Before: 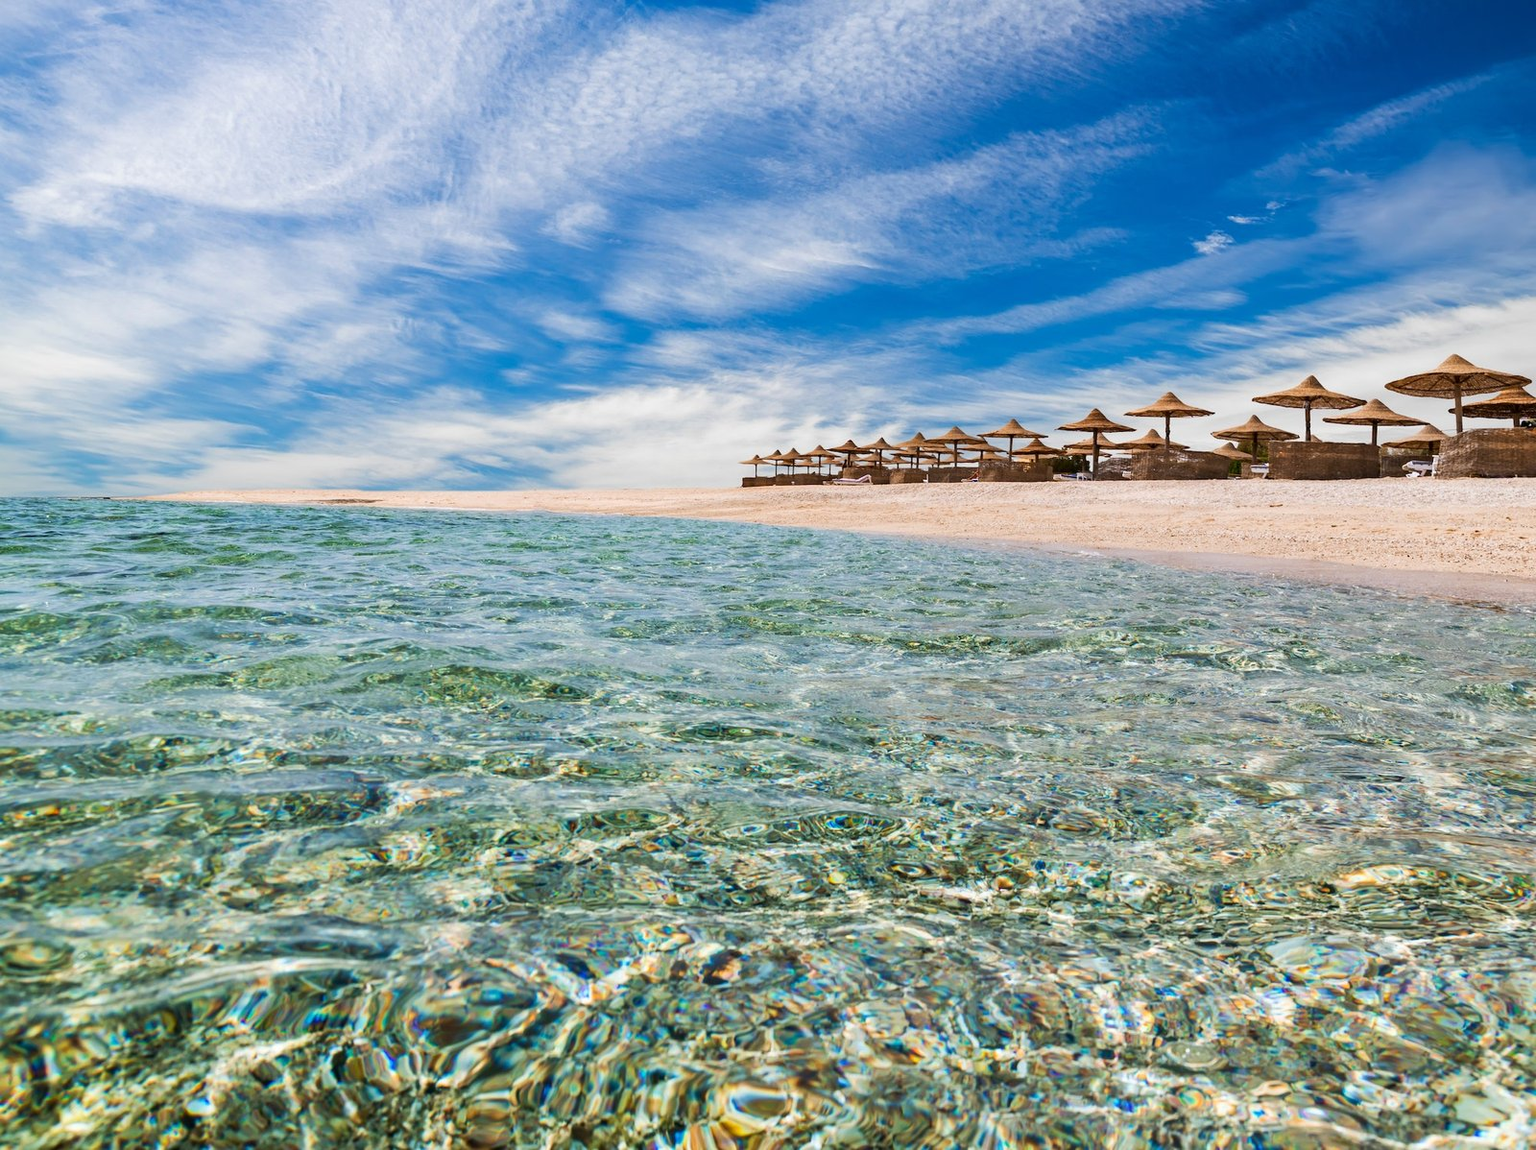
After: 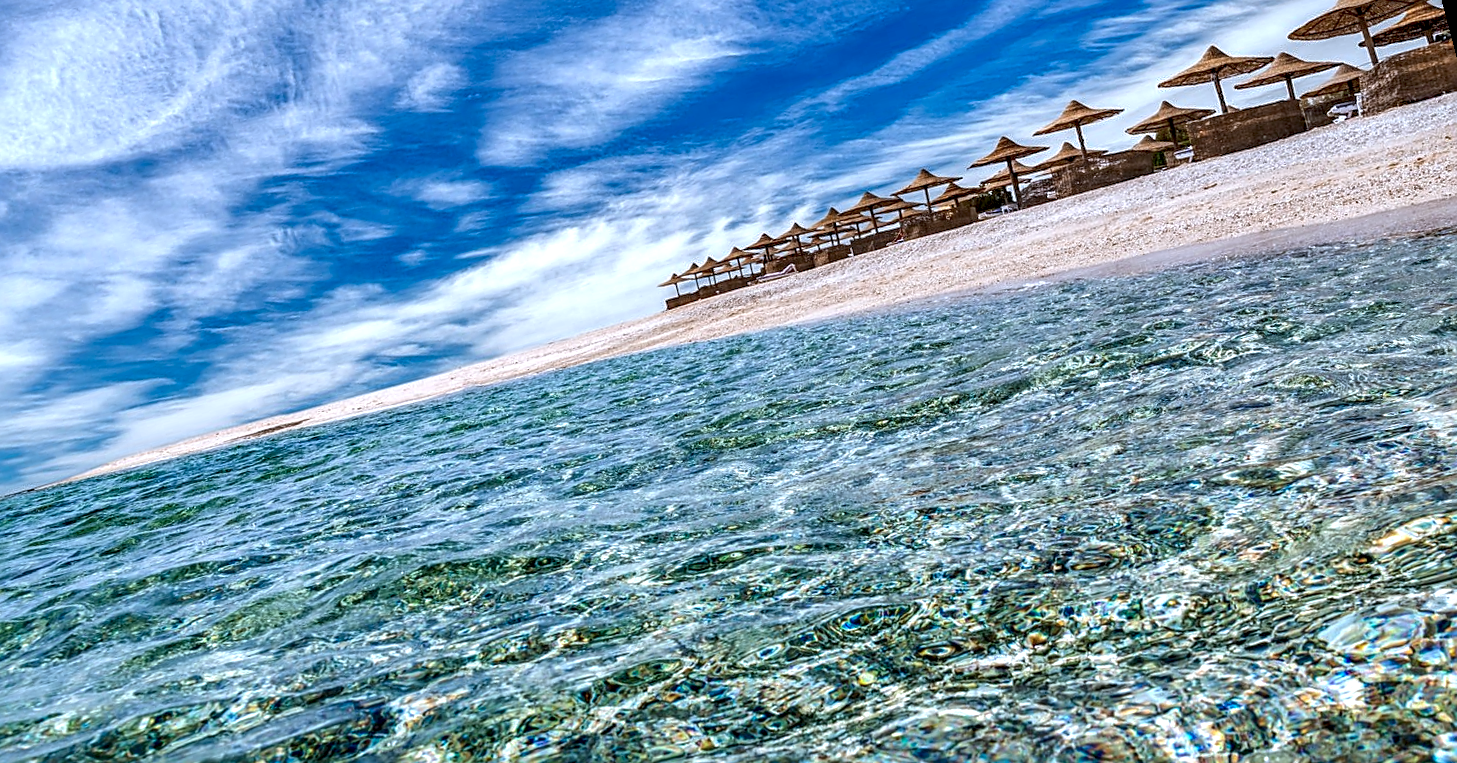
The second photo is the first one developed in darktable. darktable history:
crop: left 1.743%, right 0.268%, bottom 2.011%
rotate and perspective: rotation -14.8°, crop left 0.1, crop right 0.903, crop top 0.25, crop bottom 0.748
white balance: red 0.976, blue 1.04
tone equalizer: on, module defaults
local contrast: highlights 20%, detail 197%
shadows and highlights: on, module defaults
color calibration: x 0.367, y 0.379, temperature 4395.86 K
sharpen: on, module defaults
